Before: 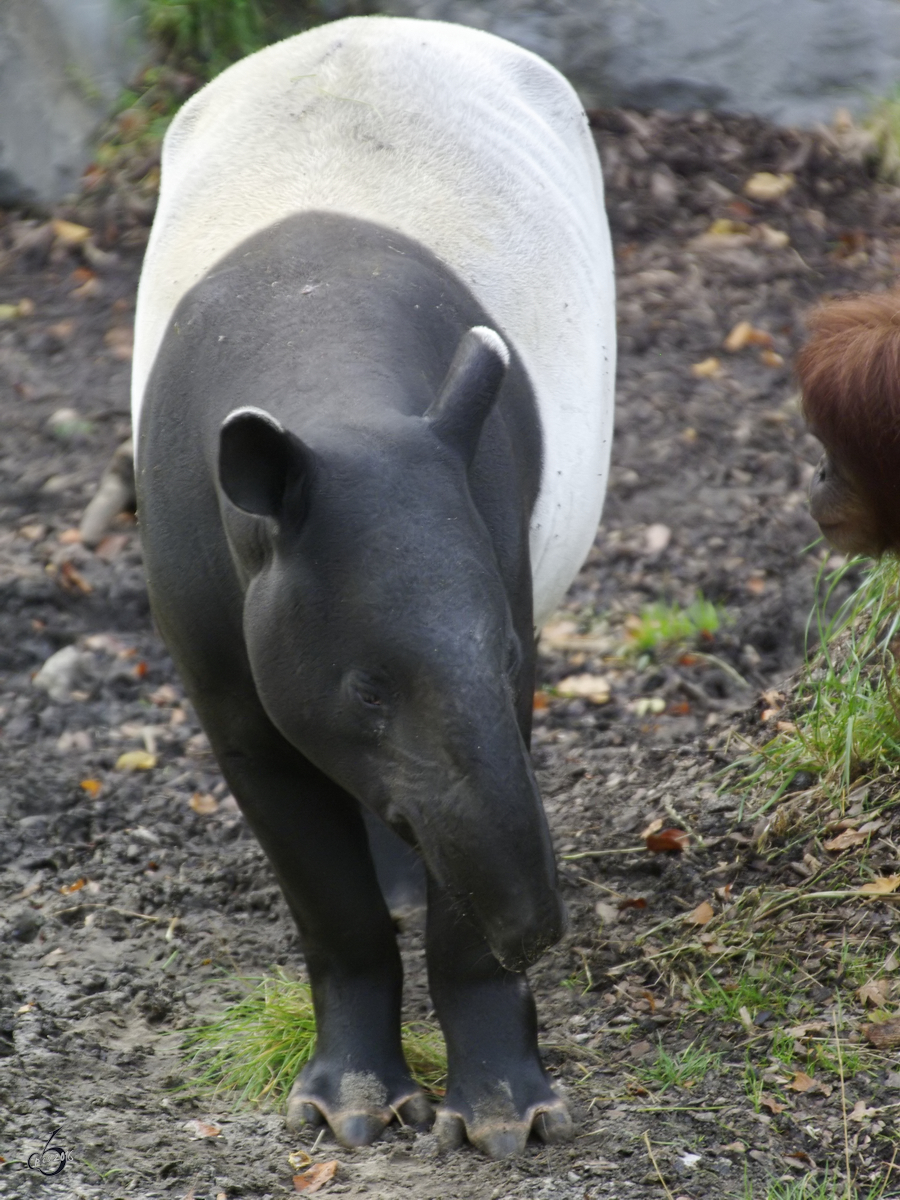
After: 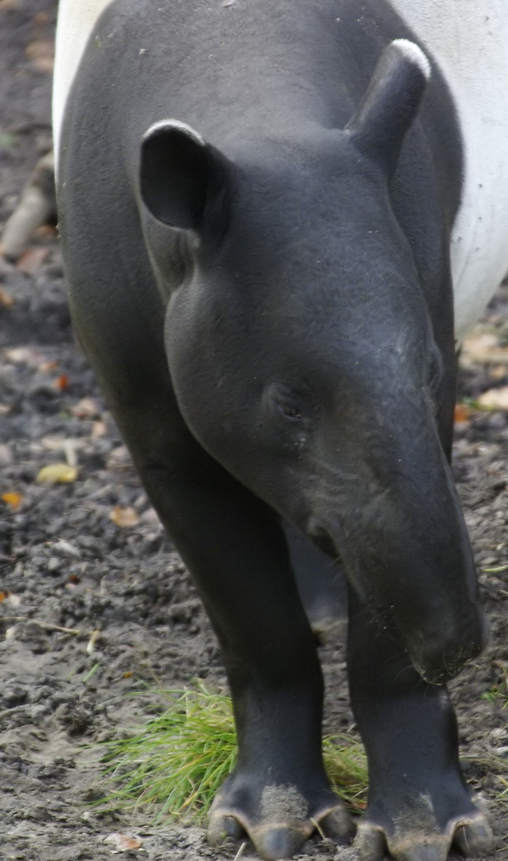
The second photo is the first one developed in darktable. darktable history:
crop: left 8.867%, top 23.973%, right 34.582%, bottom 4.211%
